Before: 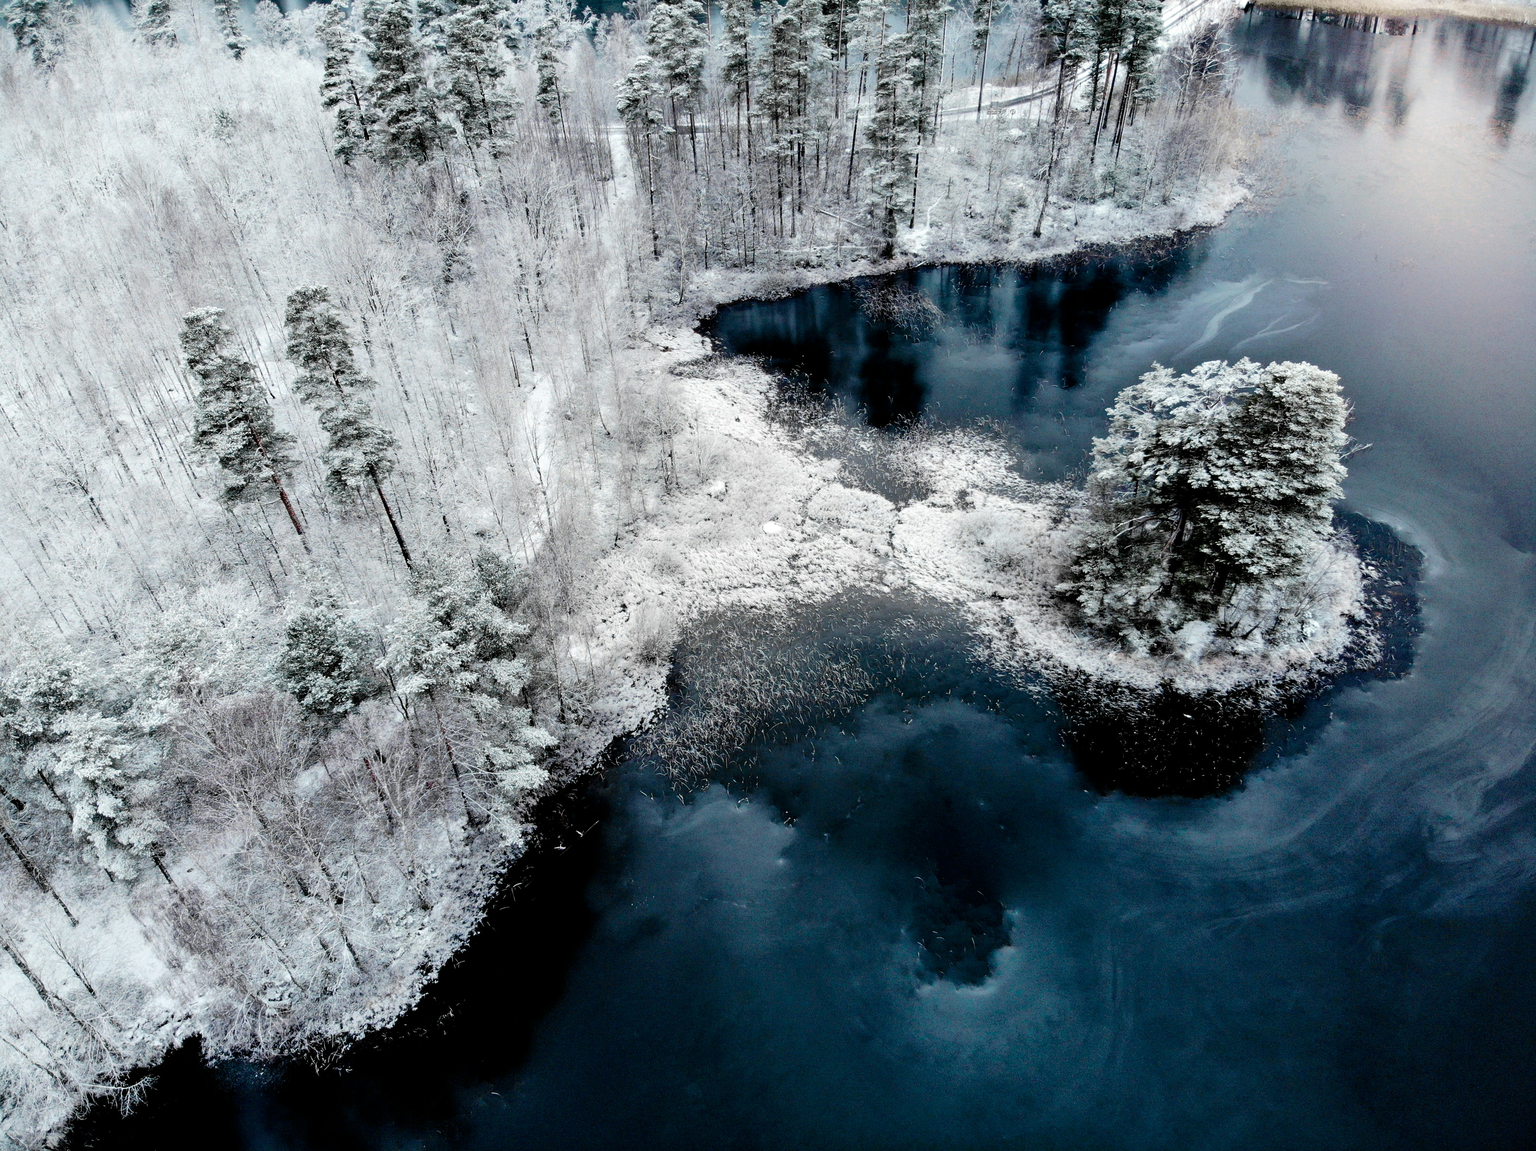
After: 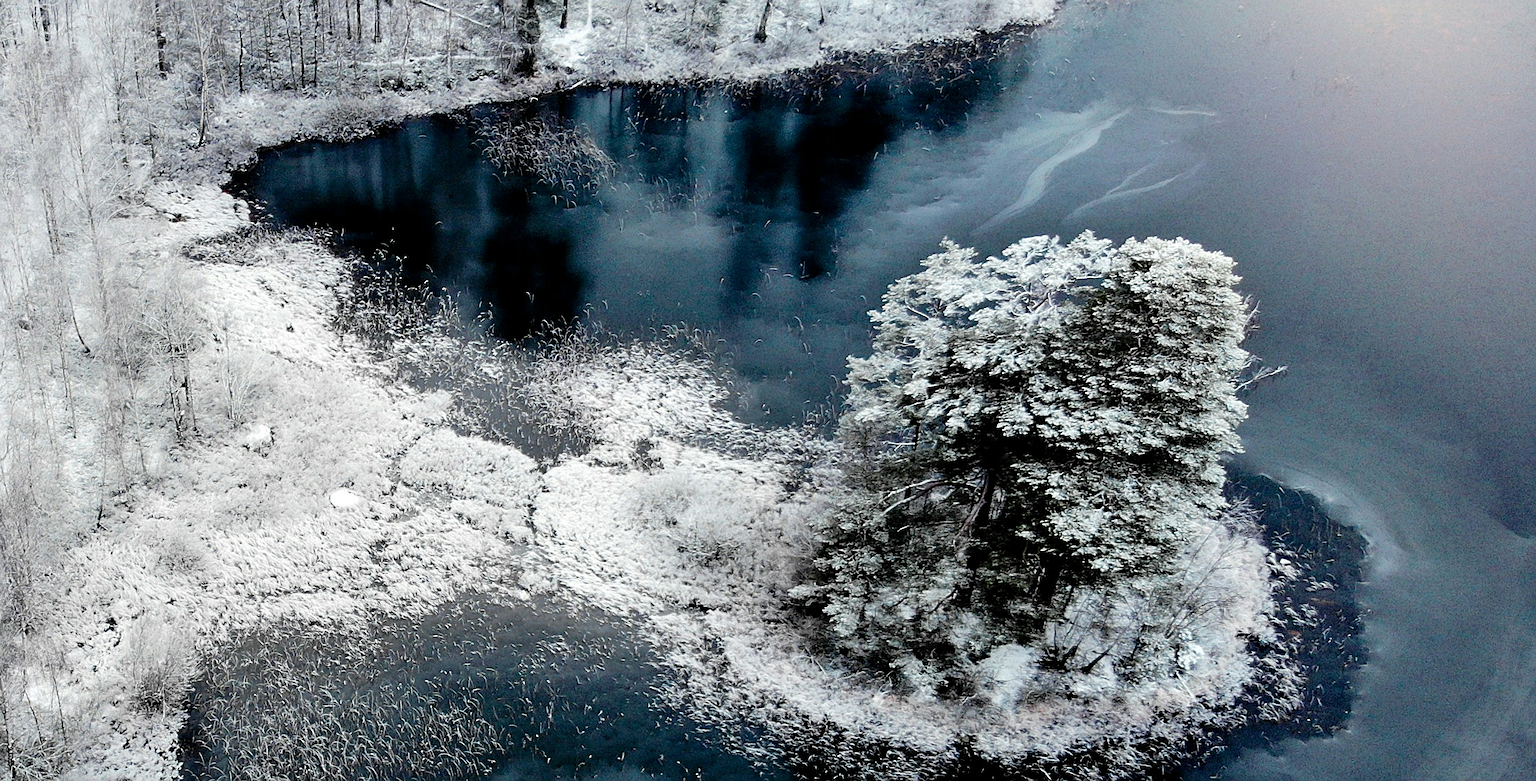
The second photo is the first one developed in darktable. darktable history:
sharpen: on, module defaults
crop: left 36.005%, top 18.293%, right 0.31%, bottom 38.444%
